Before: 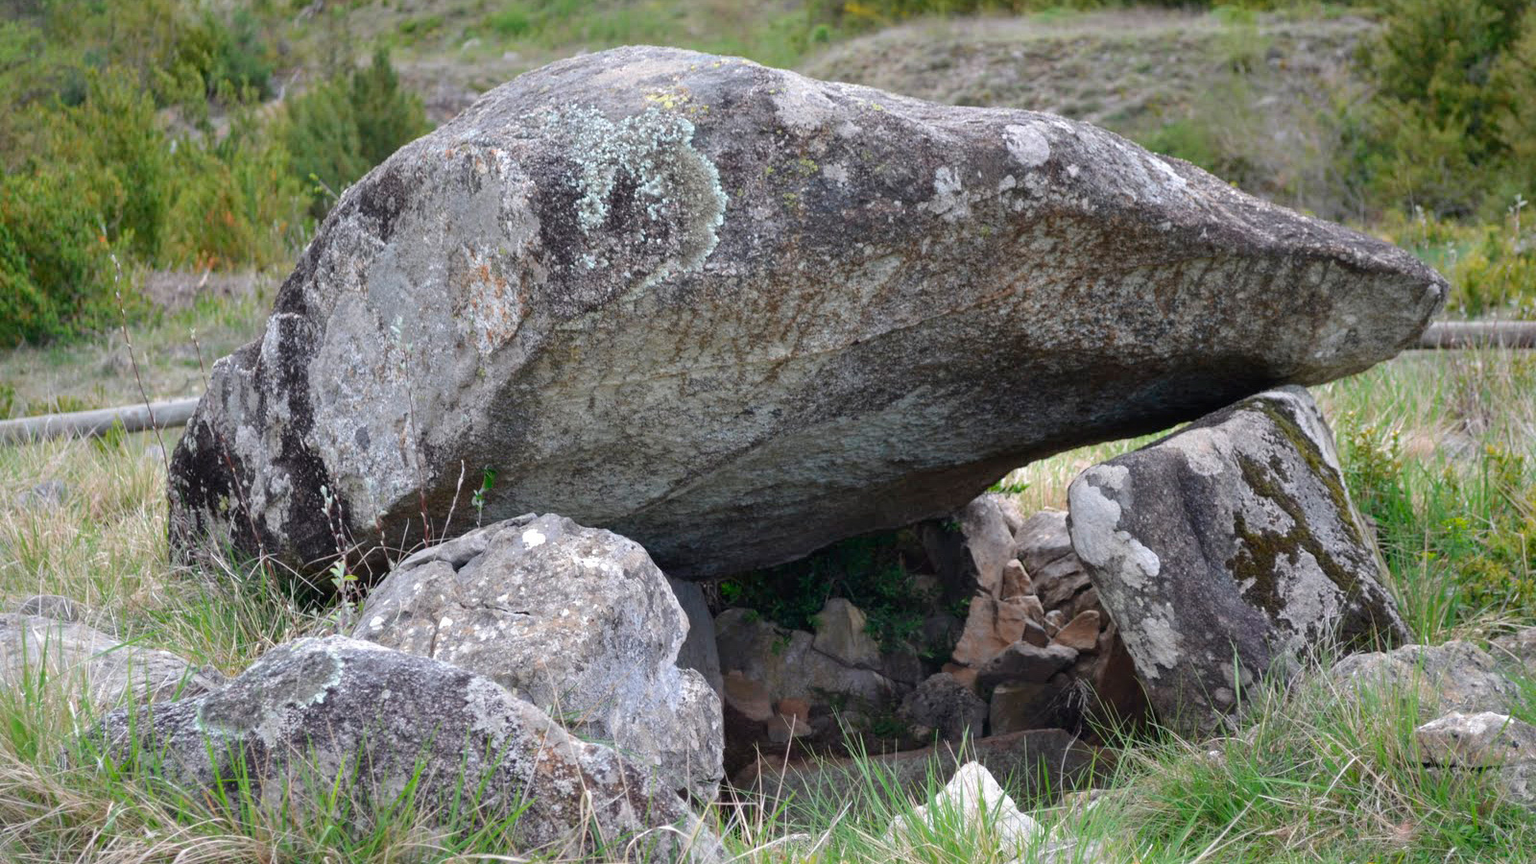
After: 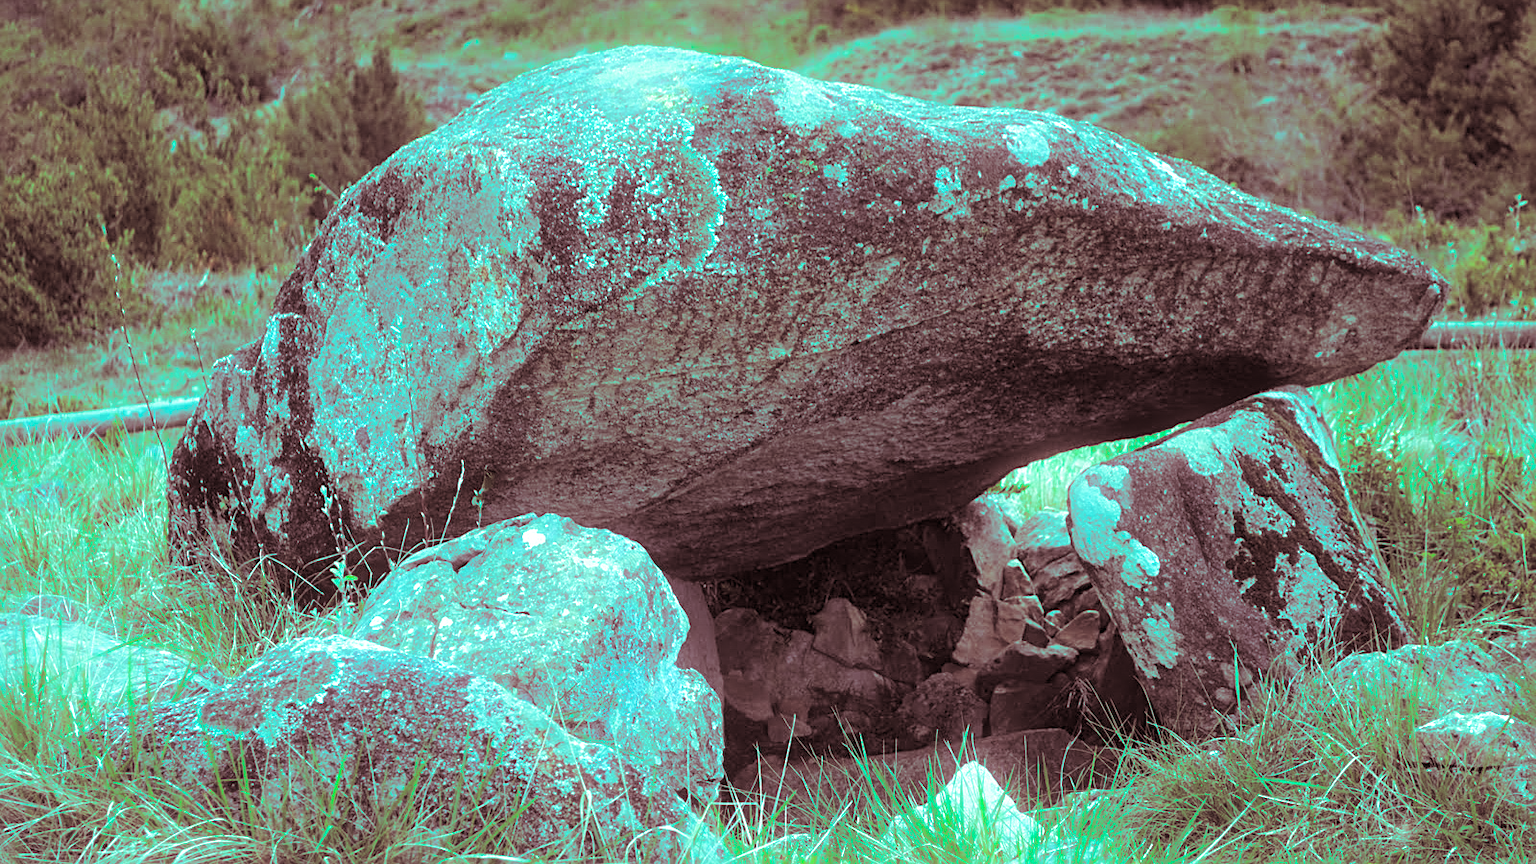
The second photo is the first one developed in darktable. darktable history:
sharpen: on, module defaults
bloom: size 5%, threshold 95%, strength 15%
color balance rgb: shadows lift › luminance 0.49%, shadows lift › chroma 6.83%, shadows lift › hue 300.29°, power › hue 208.98°, highlights gain › luminance 20.24%, highlights gain › chroma 13.17%, highlights gain › hue 173.85°, perceptual saturation grading › global saturation 18.05%
split-toning: shadows › saturation 0.3, highlights › hue 180°, highlights › saturation 0.3, compress 0%
